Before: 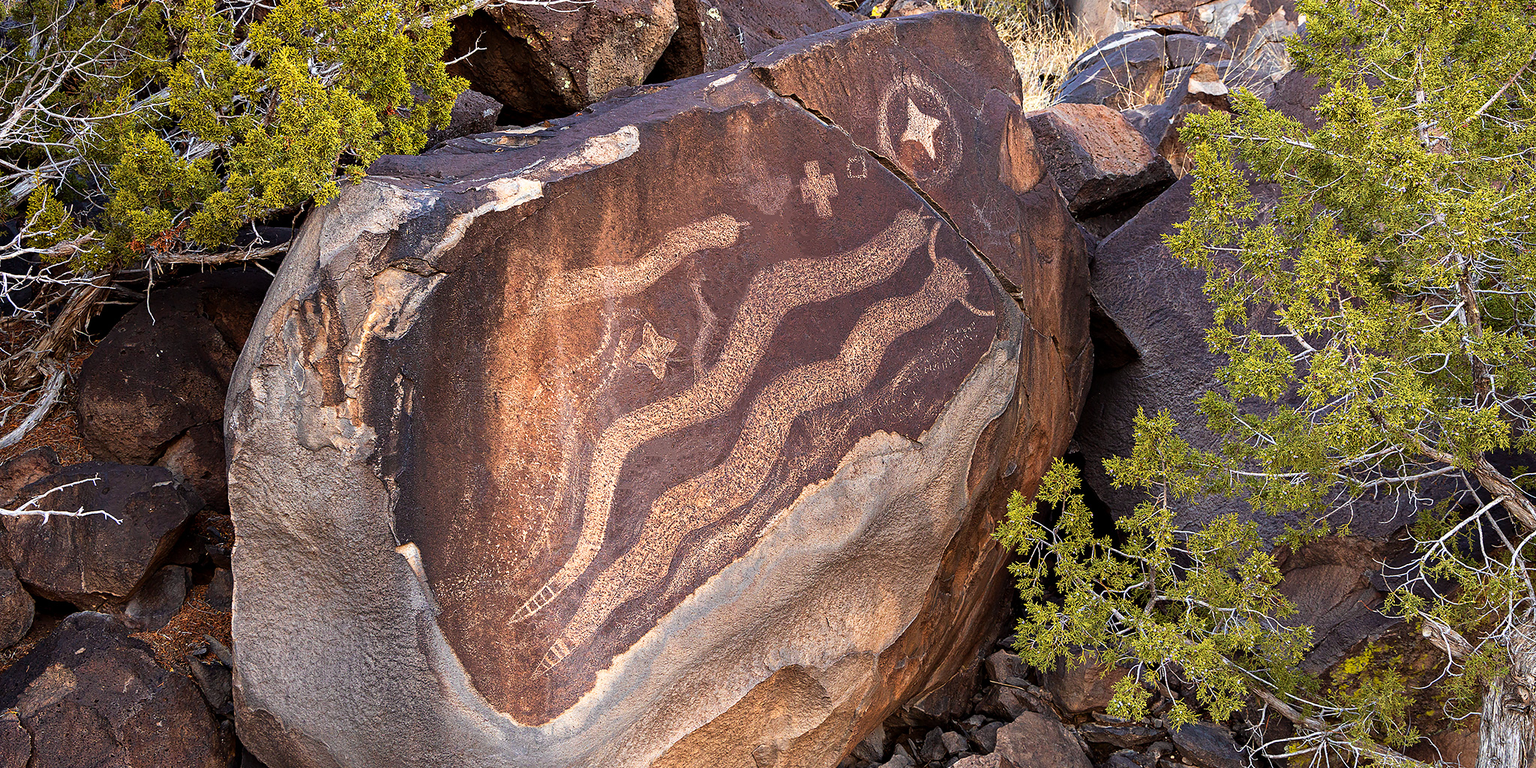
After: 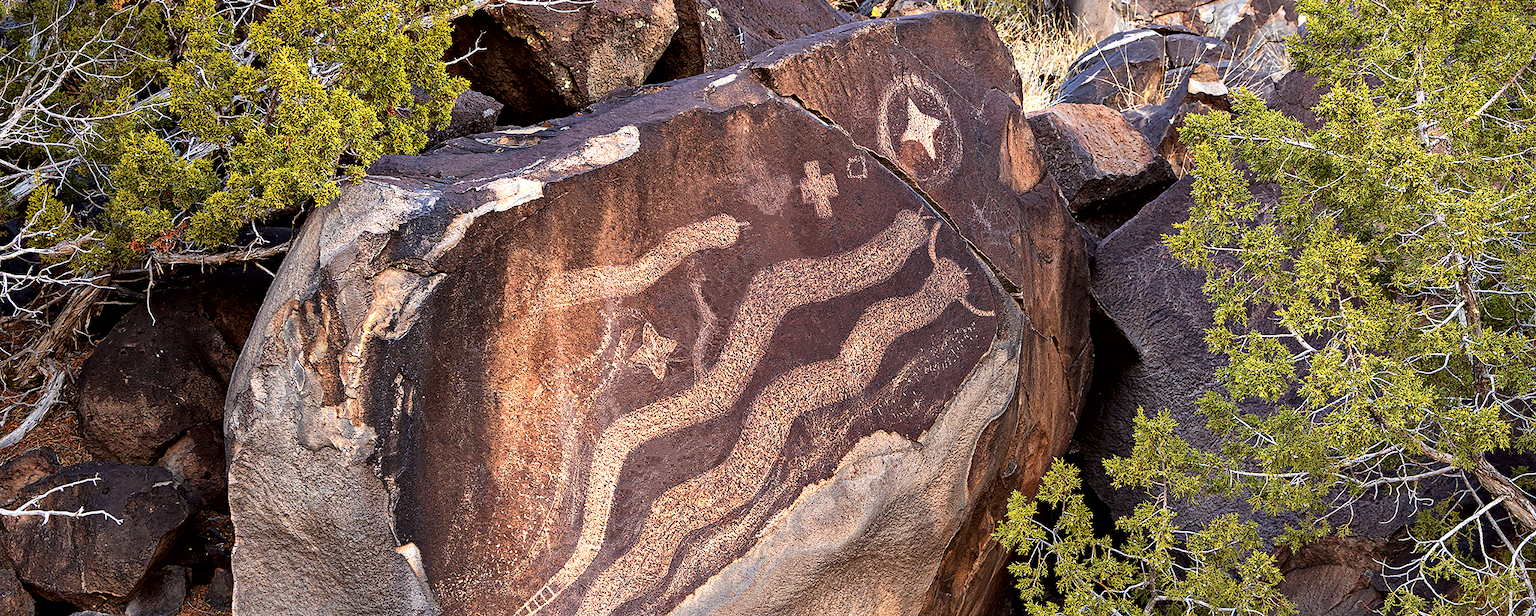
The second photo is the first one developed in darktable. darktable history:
local contrast: mode bilateral grid, contrast 25, coarseness 59, detail 151%, midtone range 0.2
crop: bottom 19.669%
